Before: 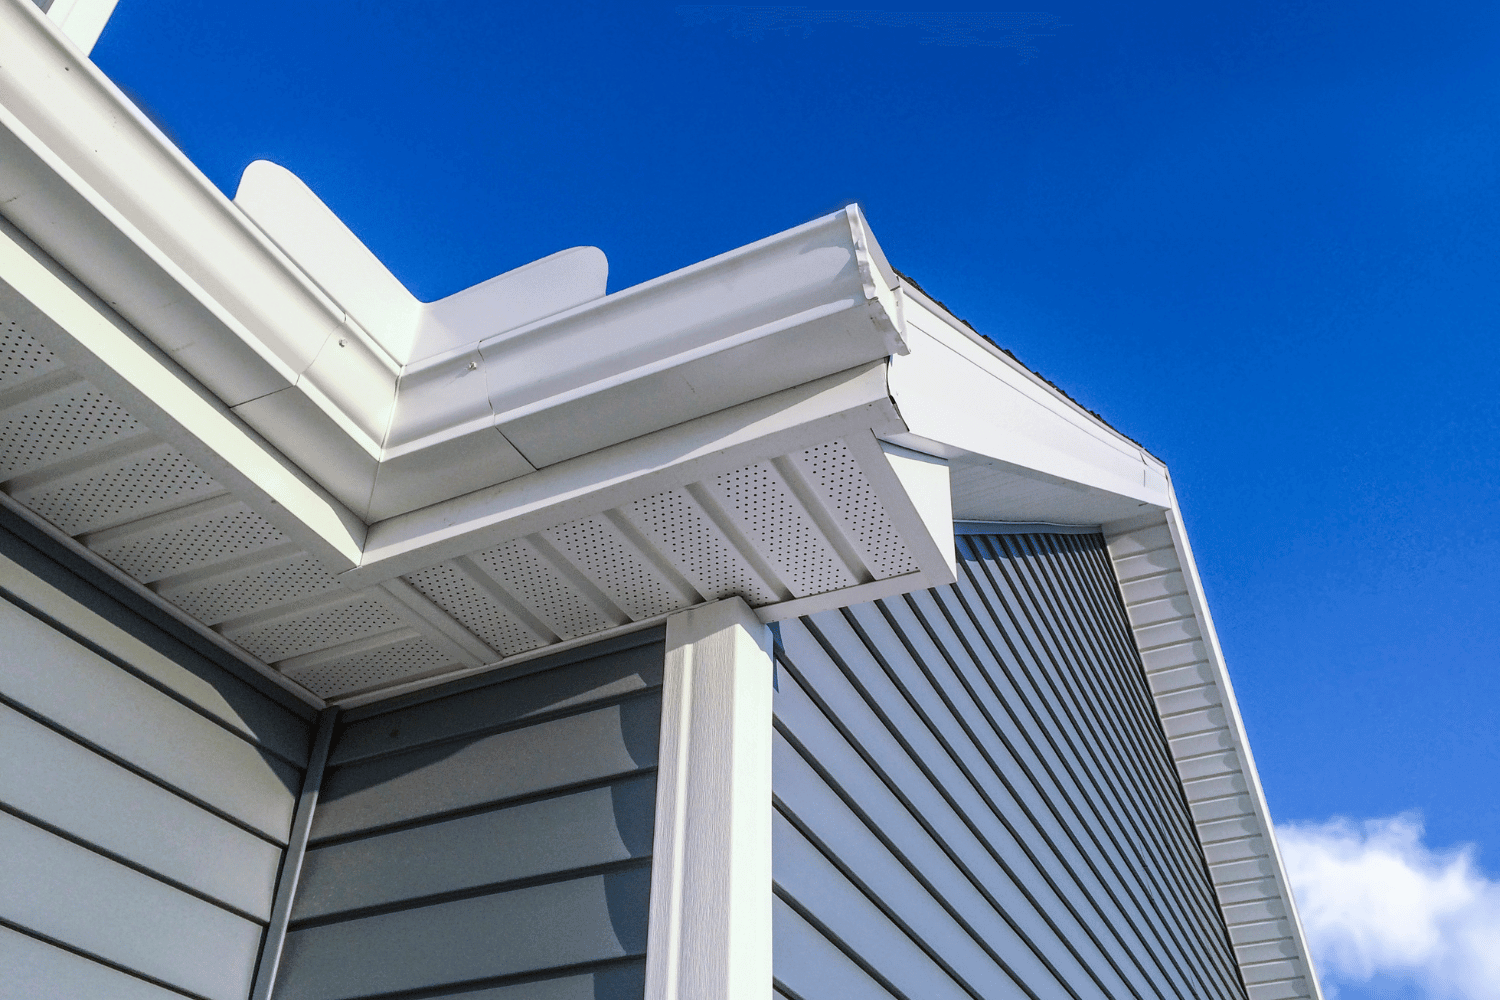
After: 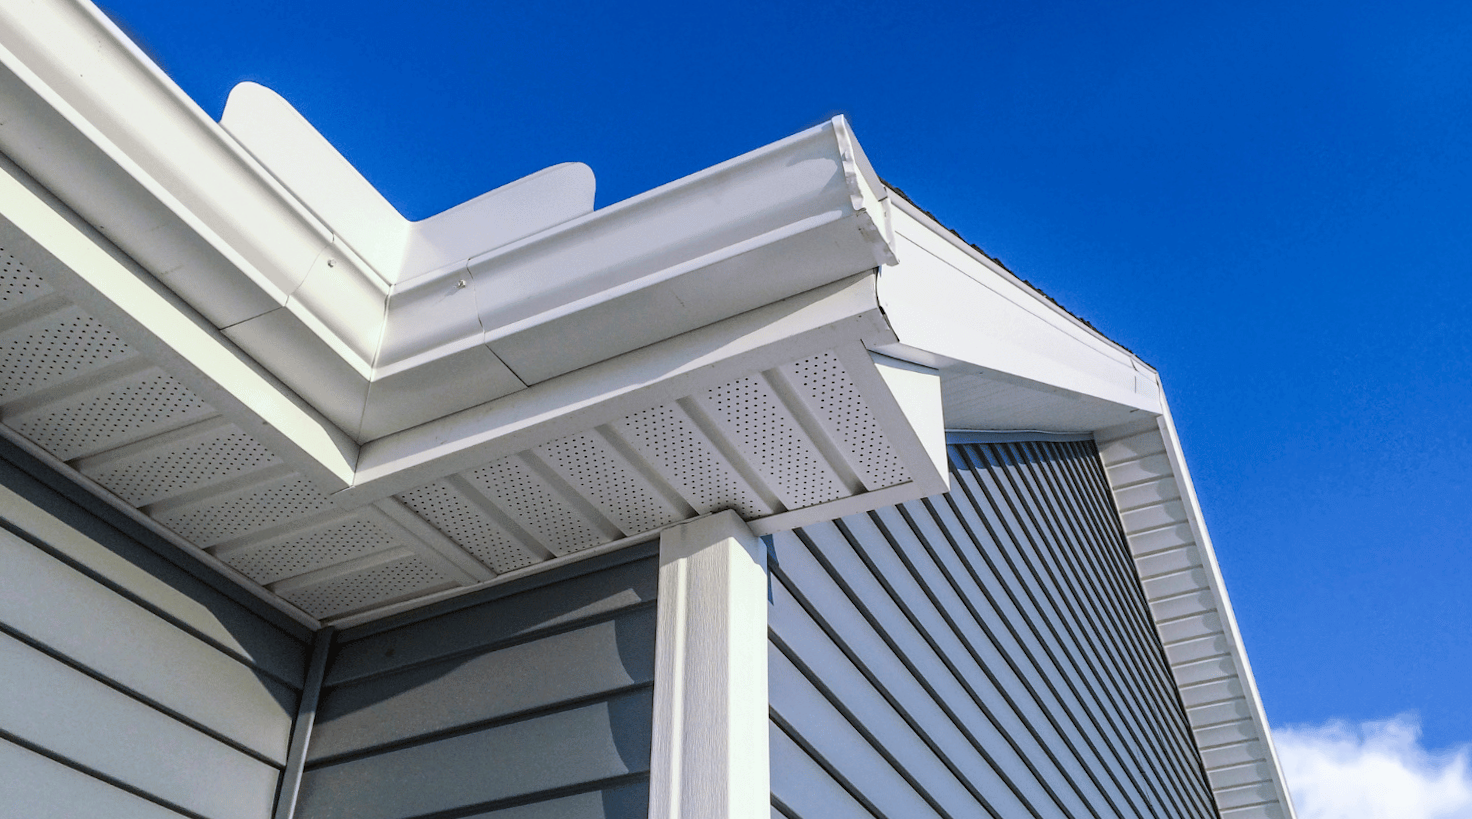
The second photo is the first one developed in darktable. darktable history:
rotate and perspective: rotation -1°, crop left 0.011, crop right 0.989, crop top 0.025, crop bottom 0.975
crop: top 7.625%, bottom 8.027%
